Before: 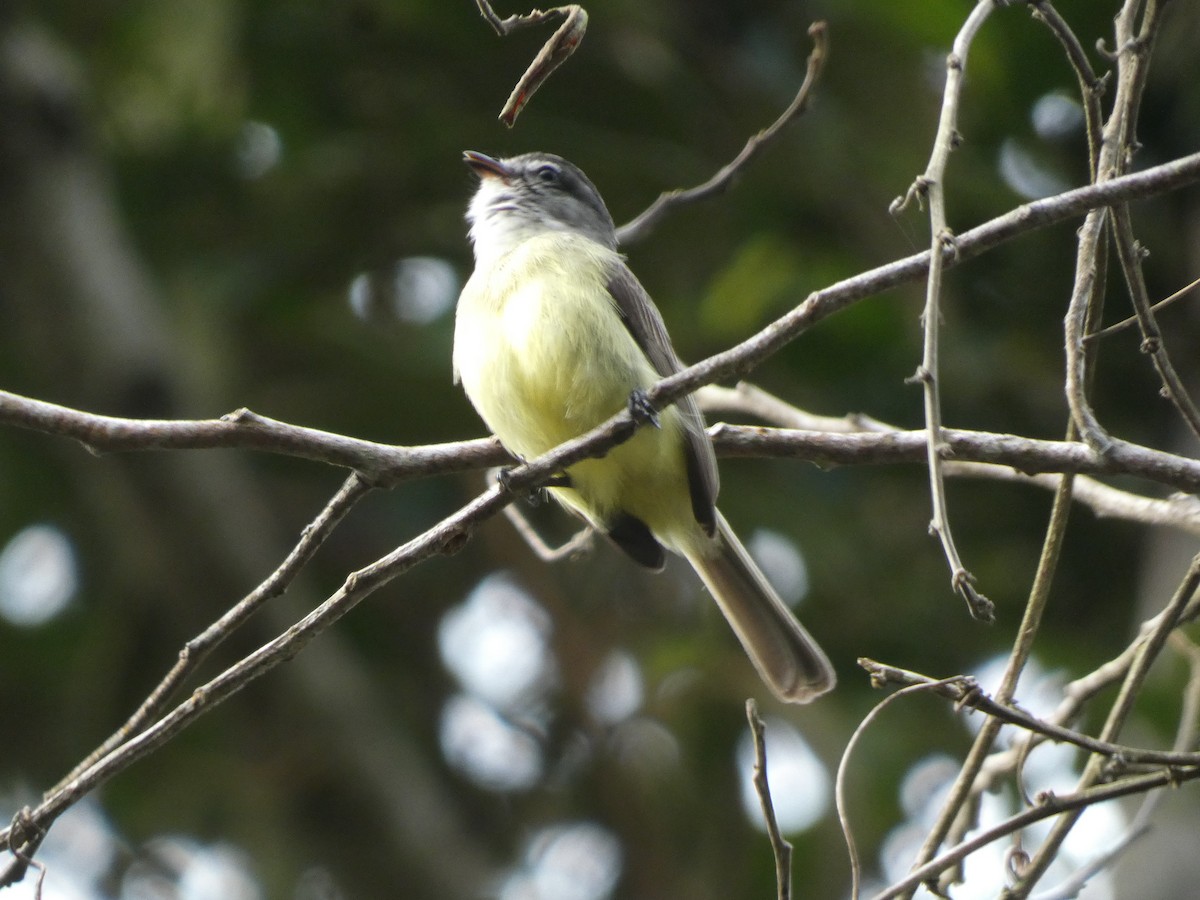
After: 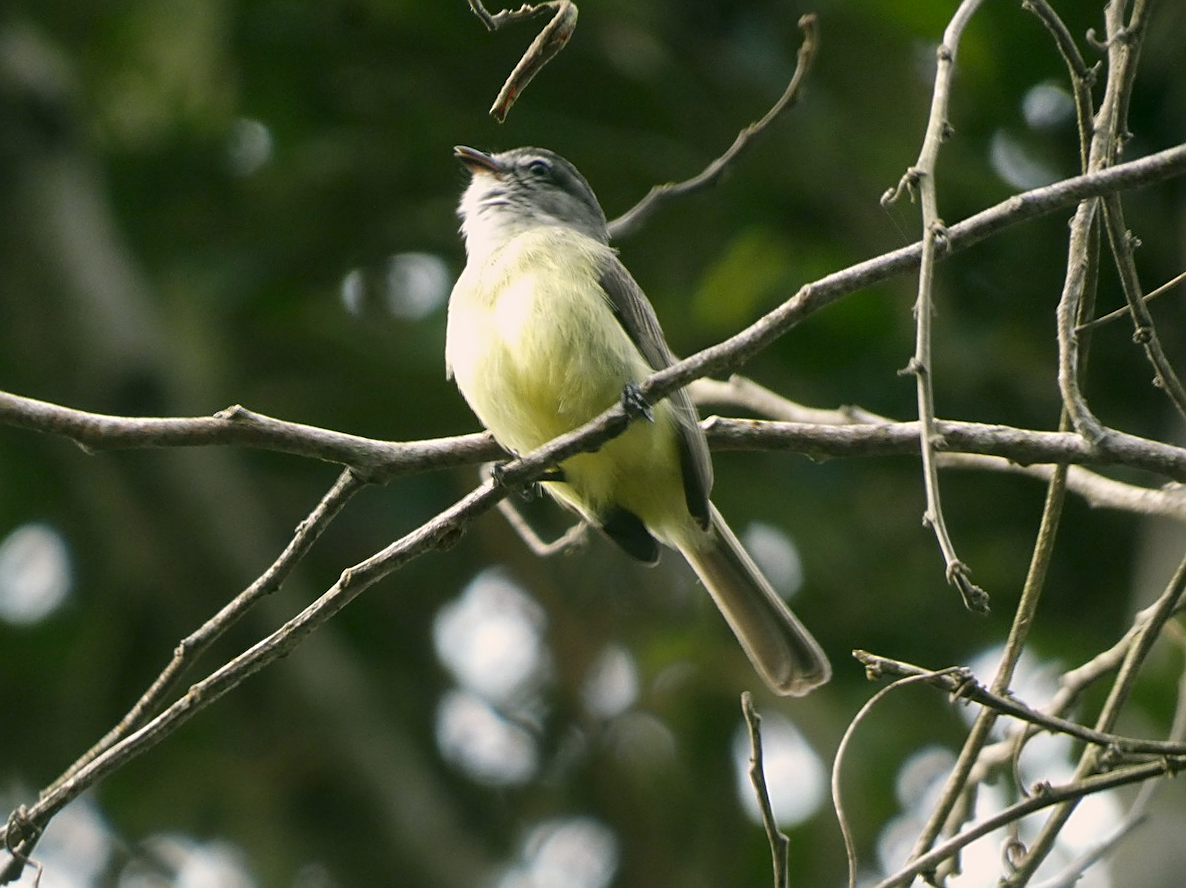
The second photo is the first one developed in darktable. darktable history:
rotate and perspective: rotation -0.45°, automatic cropping original format, crop left 0.008, crop right 0.992, crop top 0.012, crop bottom 0.988
exposure: exposure -0.177 EV, compensate highlight preservation false
sharpen: on, module defaults
color correction: highlights a* 4.02, highlights b* 4.98, shadows a* -7.55, shadows b* 4.98
